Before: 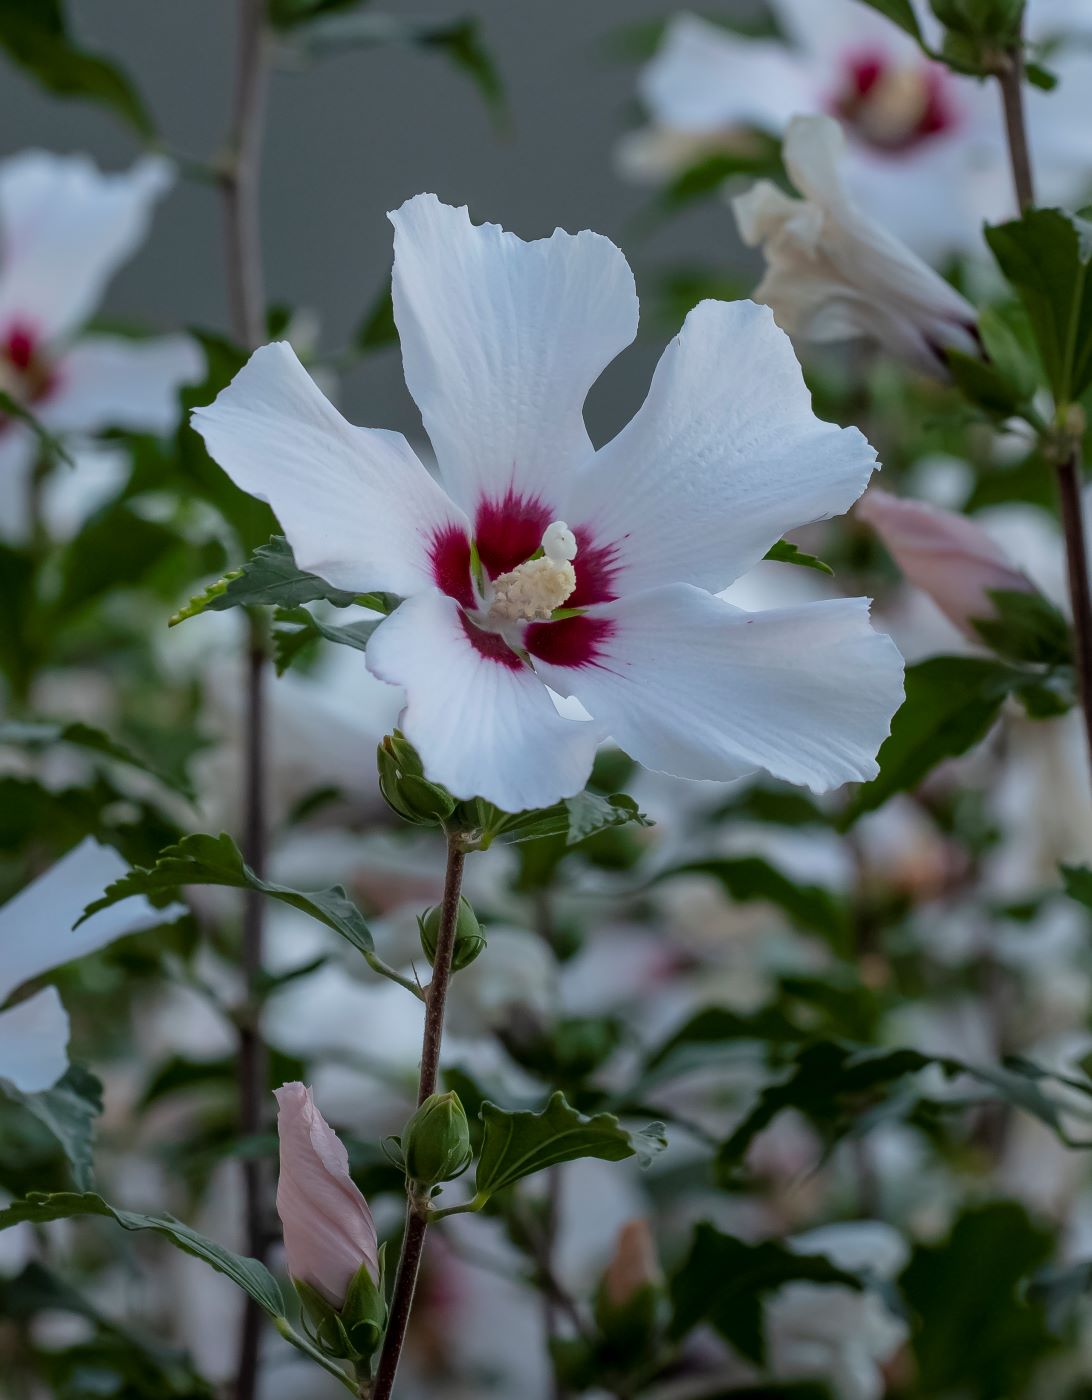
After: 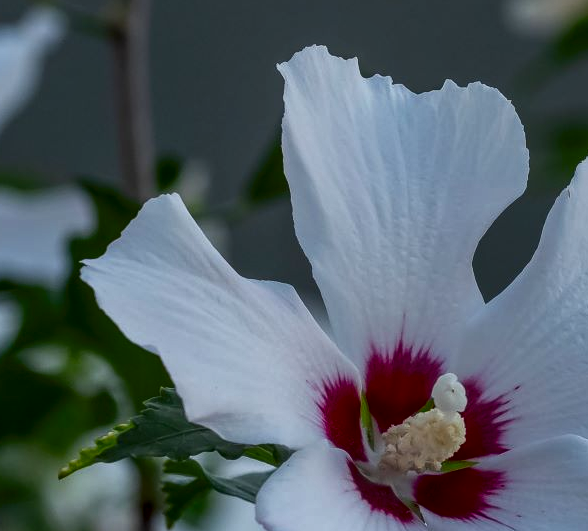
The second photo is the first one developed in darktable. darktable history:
crop: left 10.101%, top 10.605%, right 35.962%, bottom 51.459%
local contrast: on, module defaults
contrast brightness saturation: brightness -0.197, saturation 0.079
